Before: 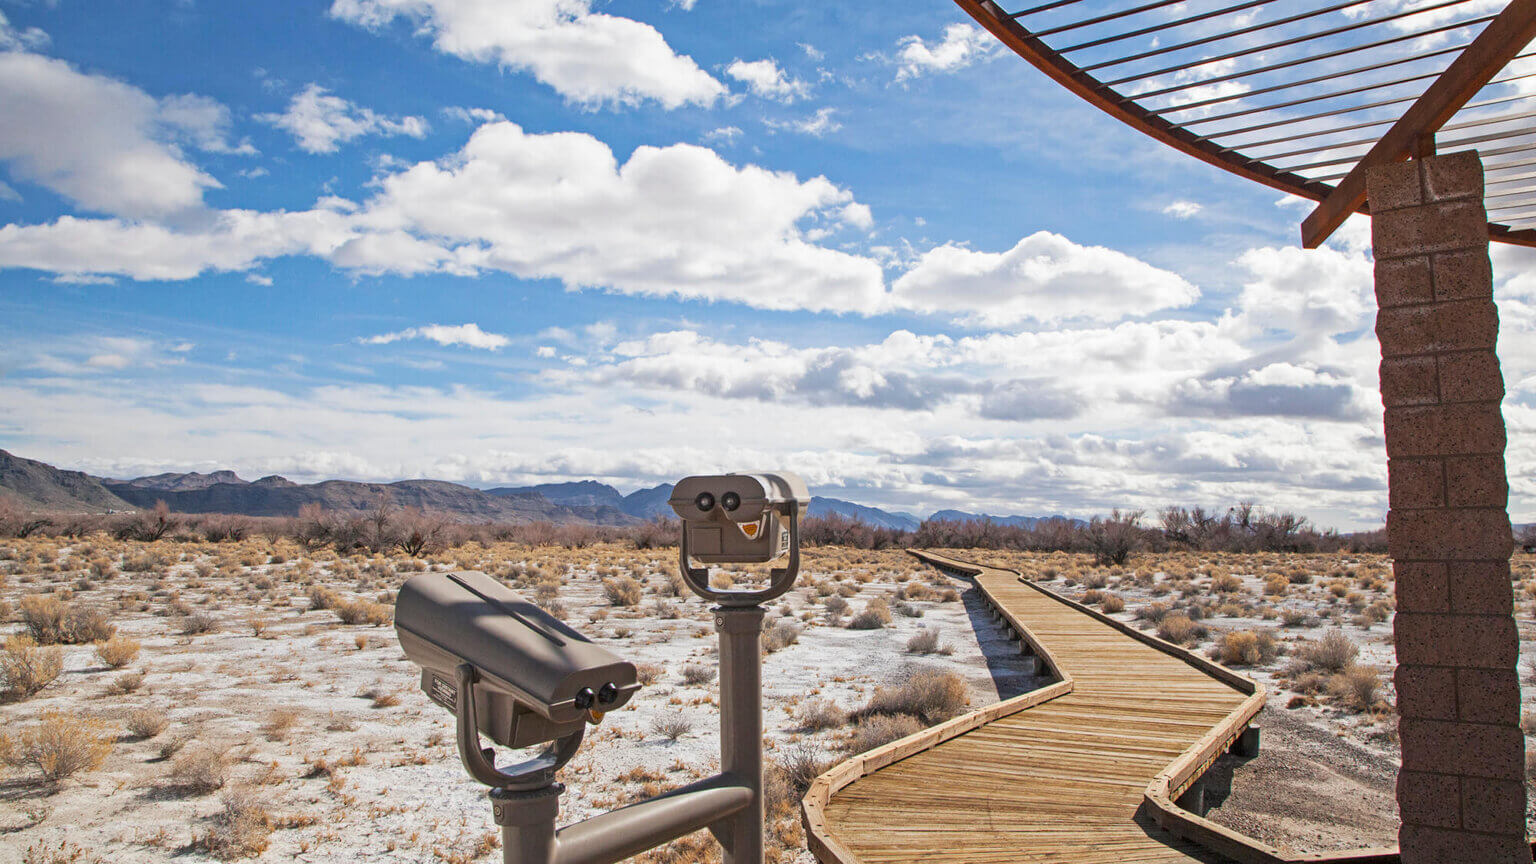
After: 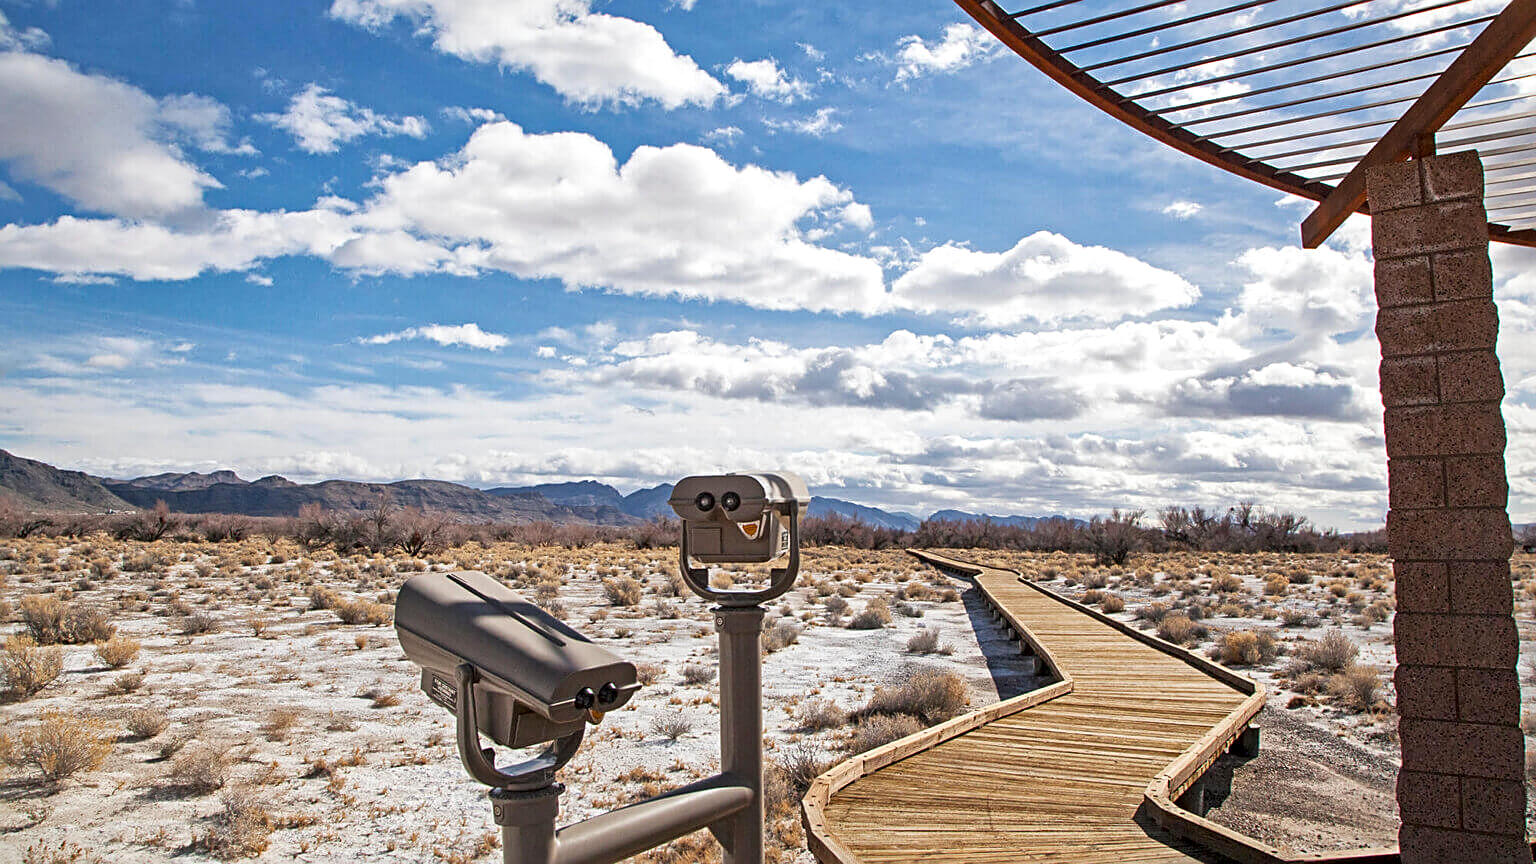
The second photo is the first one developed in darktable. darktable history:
local contrast: mode bilateral grid, contrast 20, coarseness 50, detail 149%, midtone range 0.2
sharpen: on, module defaults
exposure: black level correction 0.004, exposure 0.017 EV, compensate highlight preservation false
